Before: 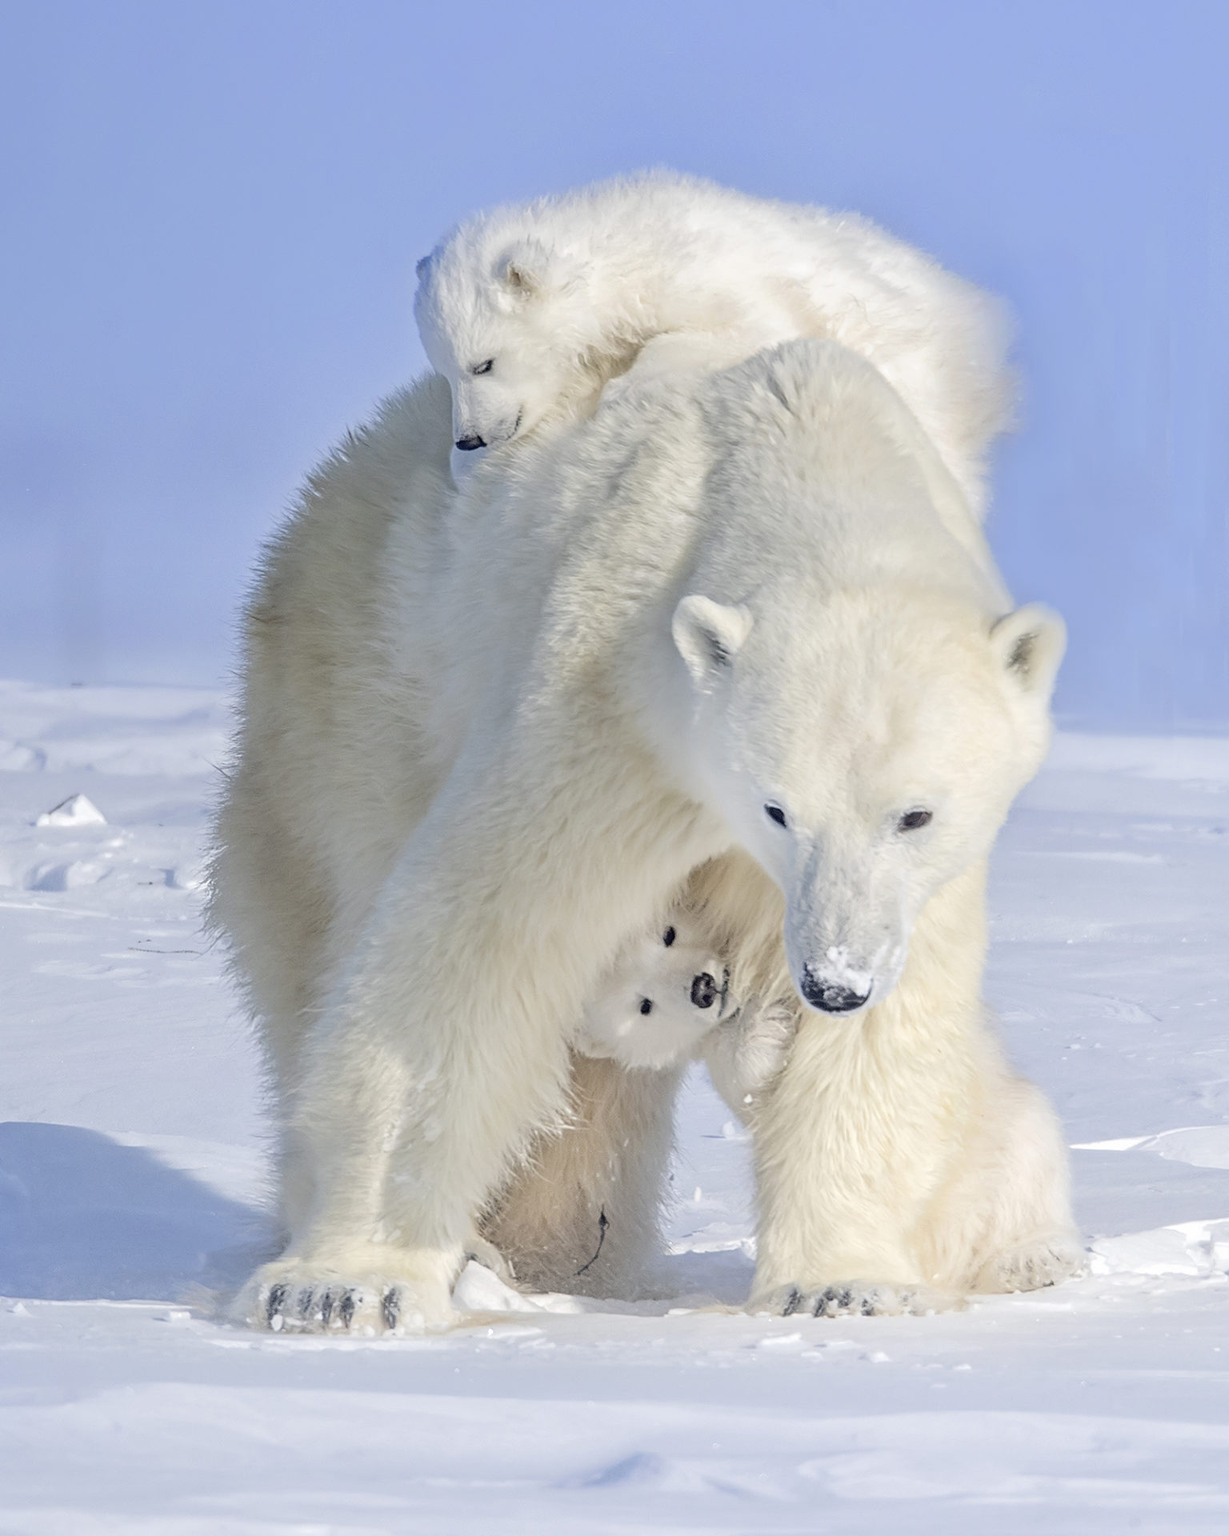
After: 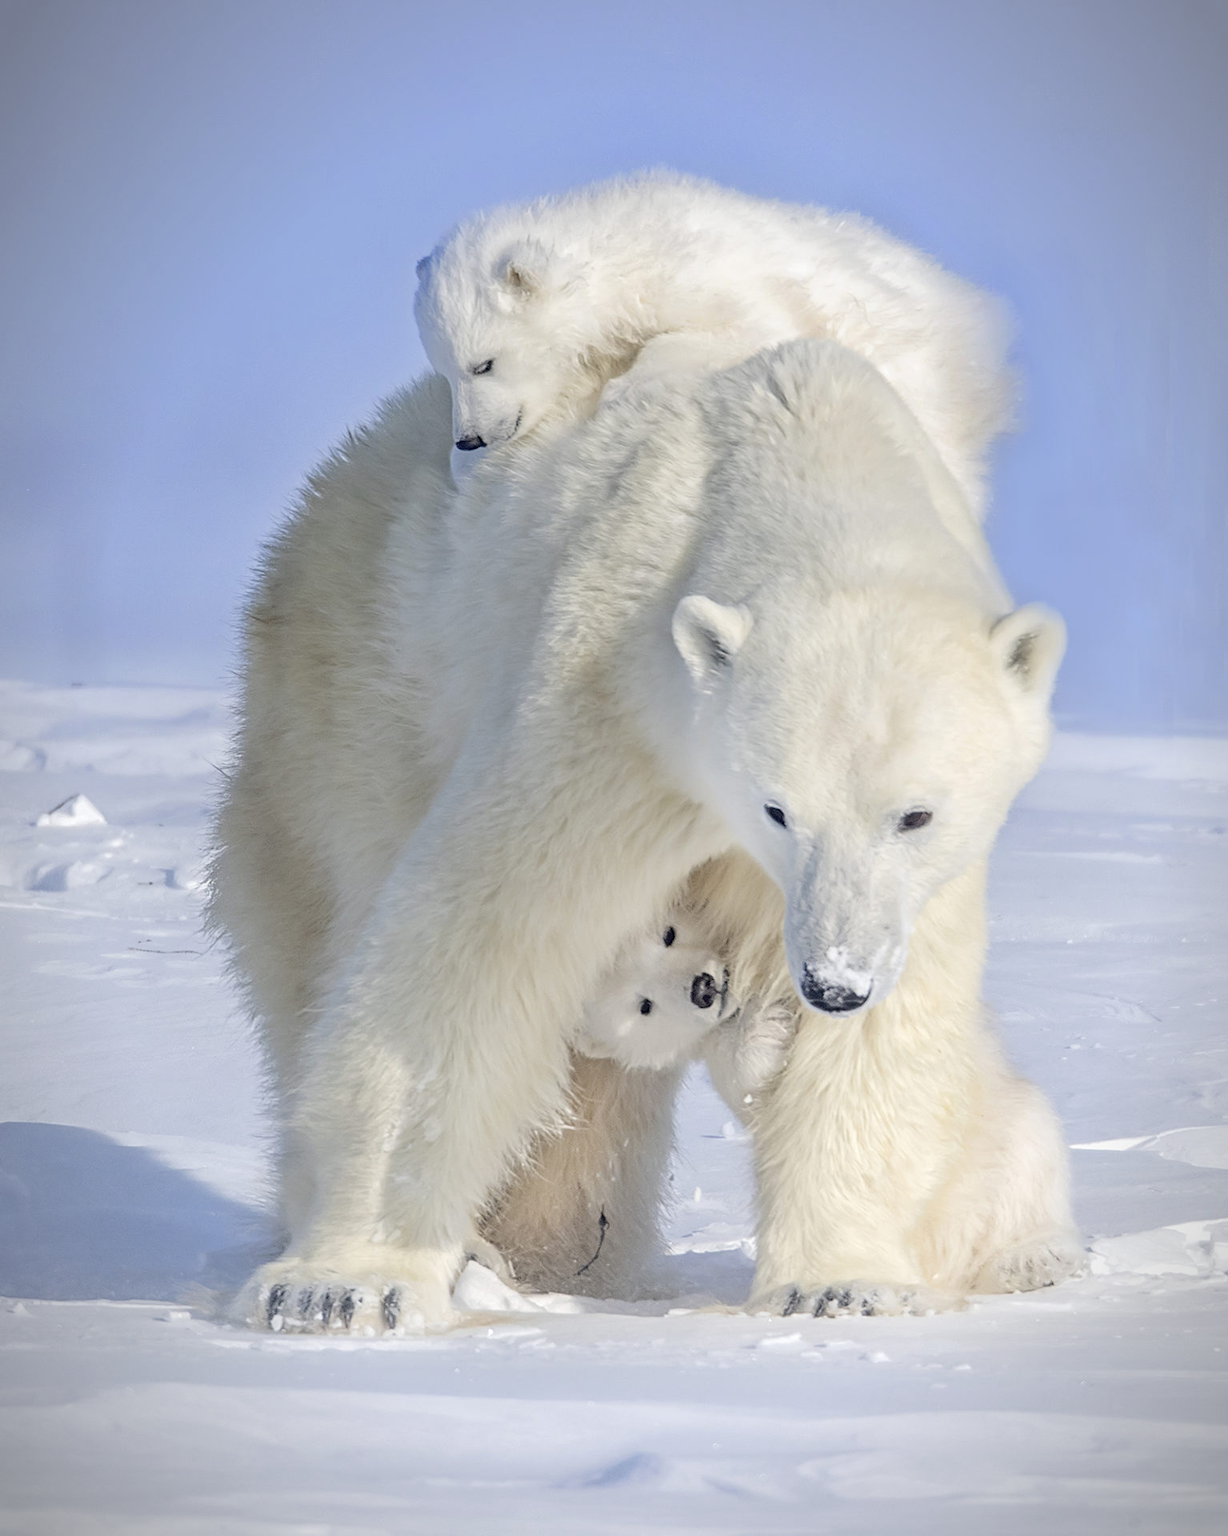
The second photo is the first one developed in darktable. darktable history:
vignetting: fall-off start 87.23%, automatic ratio true
